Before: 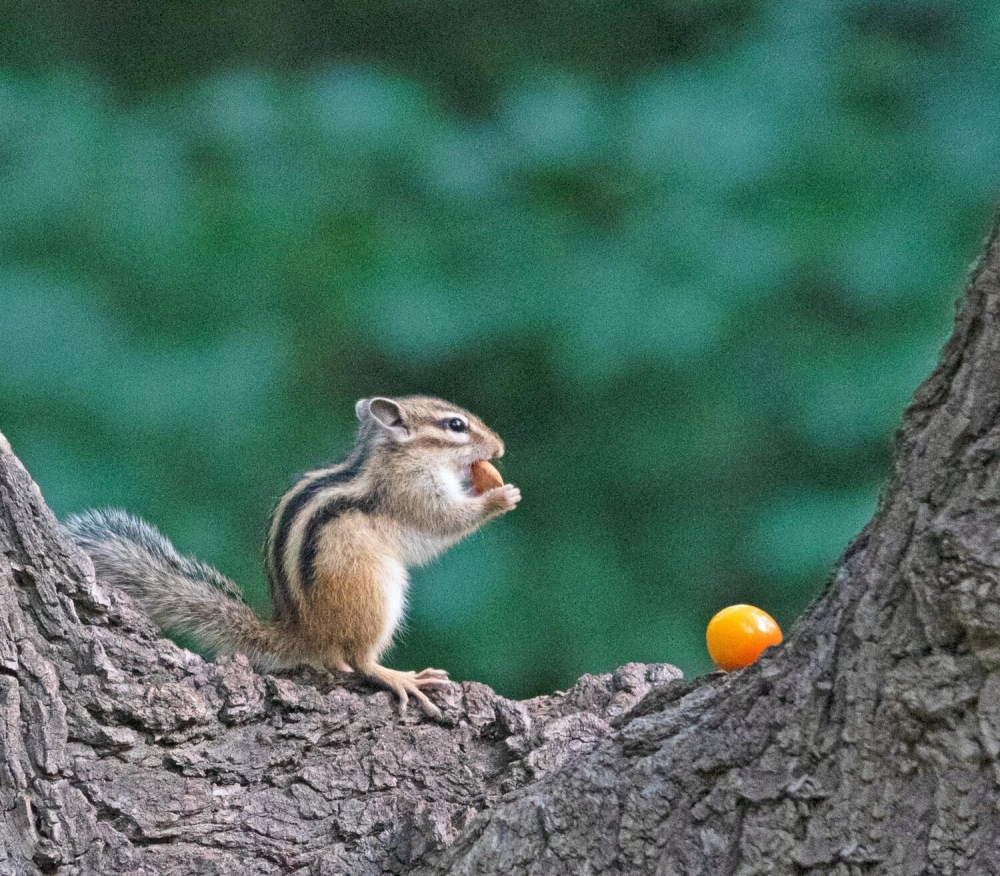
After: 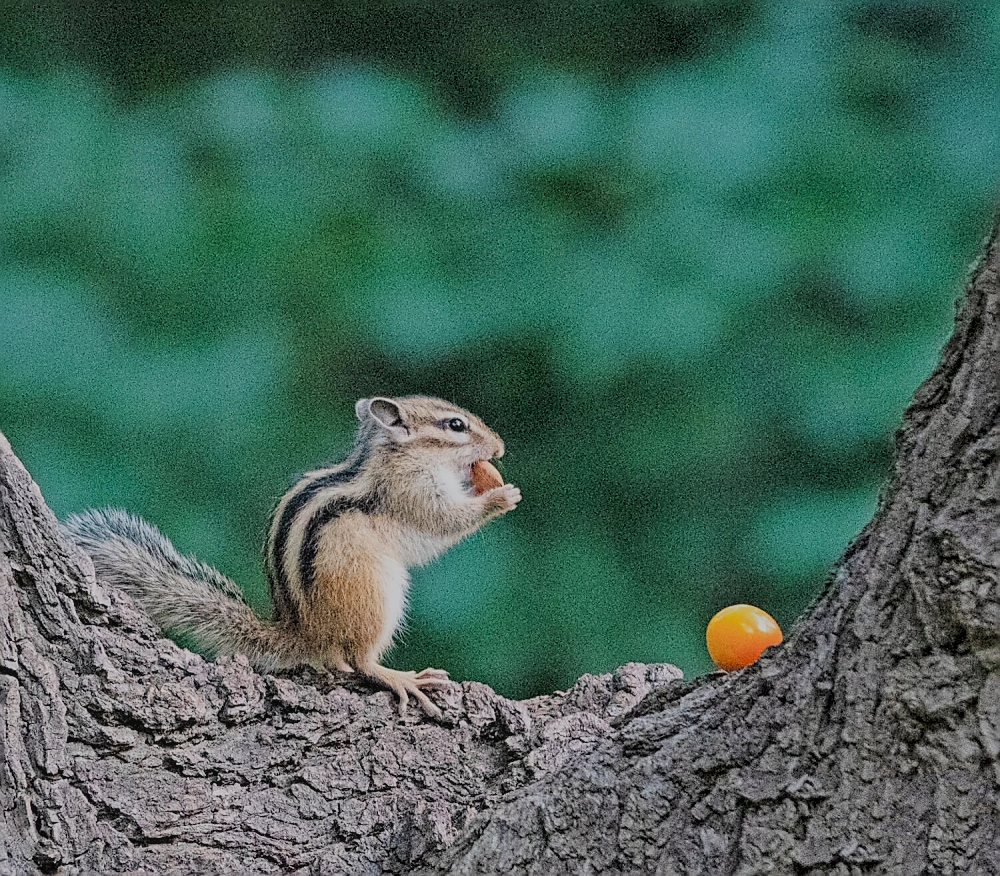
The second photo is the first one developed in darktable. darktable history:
sharpen: radius 1.357, amount 1.25, threshold 0.744
local contrast: detail 109%
filmic rgb: black relative exposure -6.19 EV, white relative exposure 6.96 EV, hardness 2.26, enable highlight reconstruction true
